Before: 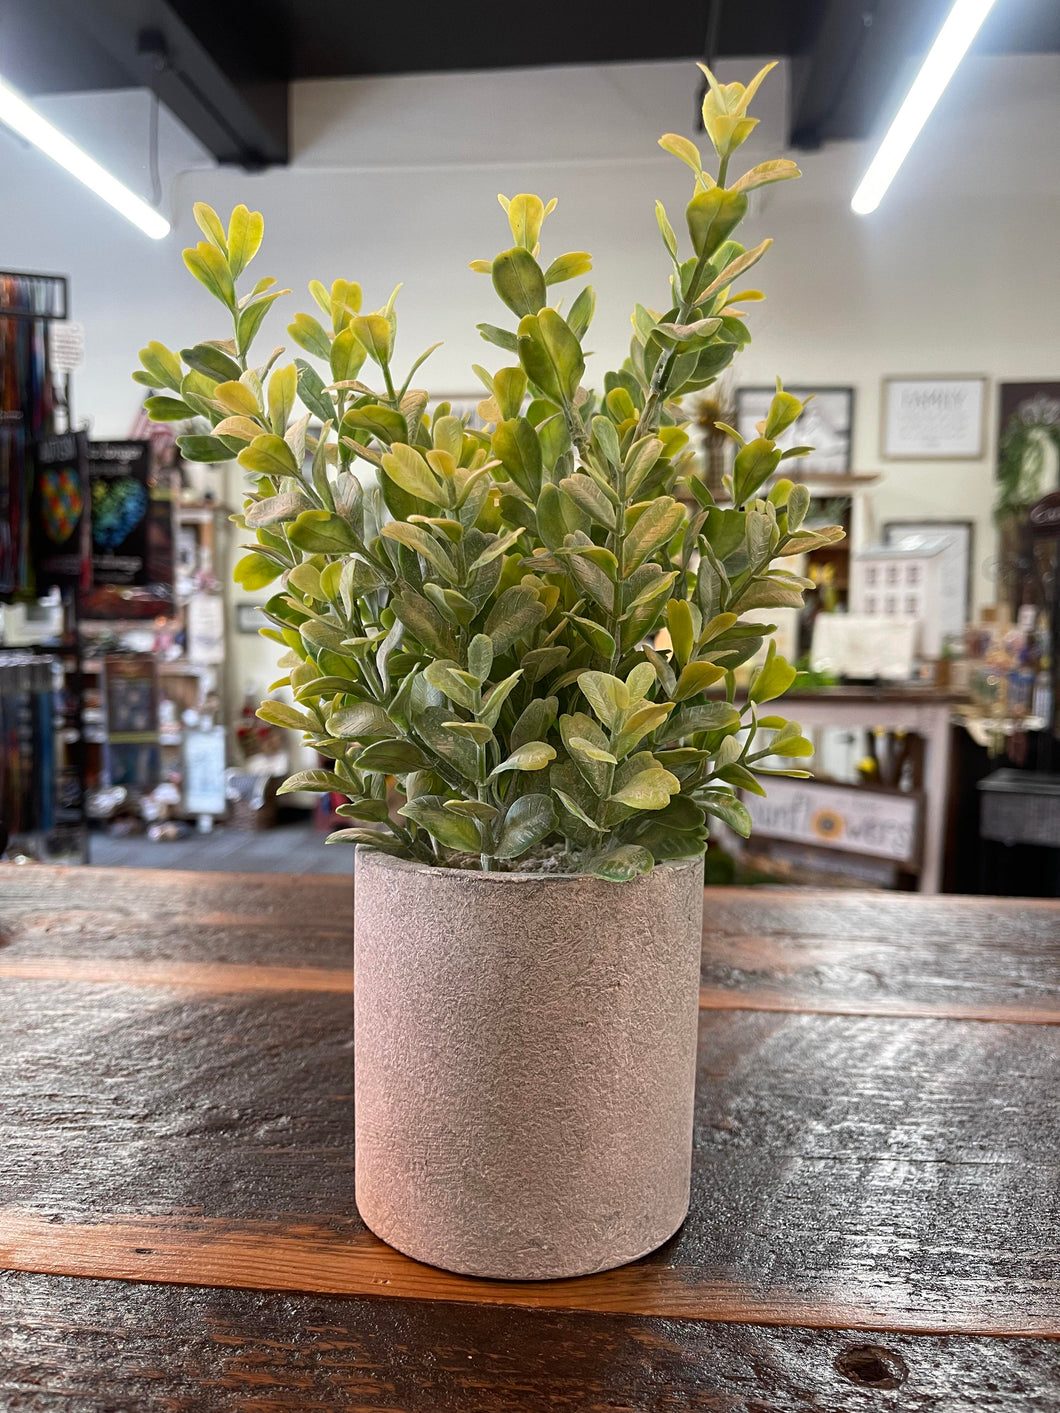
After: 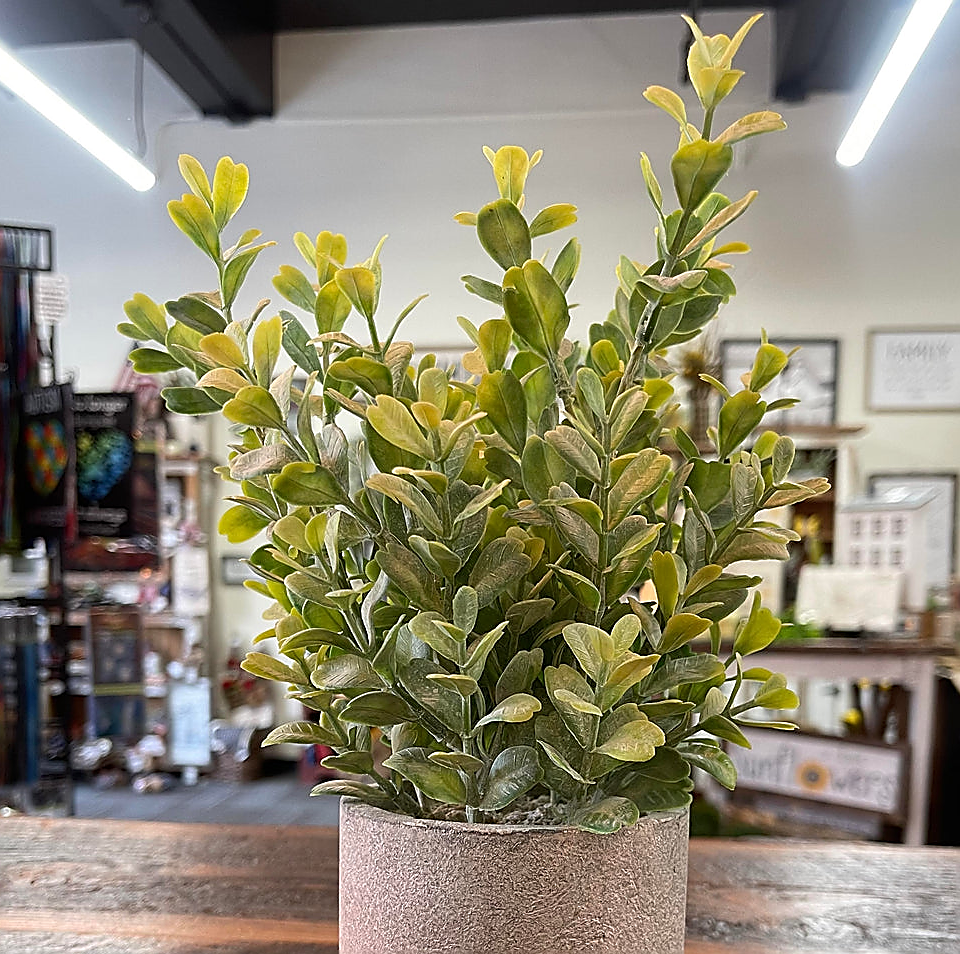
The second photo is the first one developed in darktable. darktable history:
crop: left 1.509%, top 3.452%, right 7.696%, bottom 28.452%
sharpen: radius 1.4, amount 1.25, threshold 0.7
